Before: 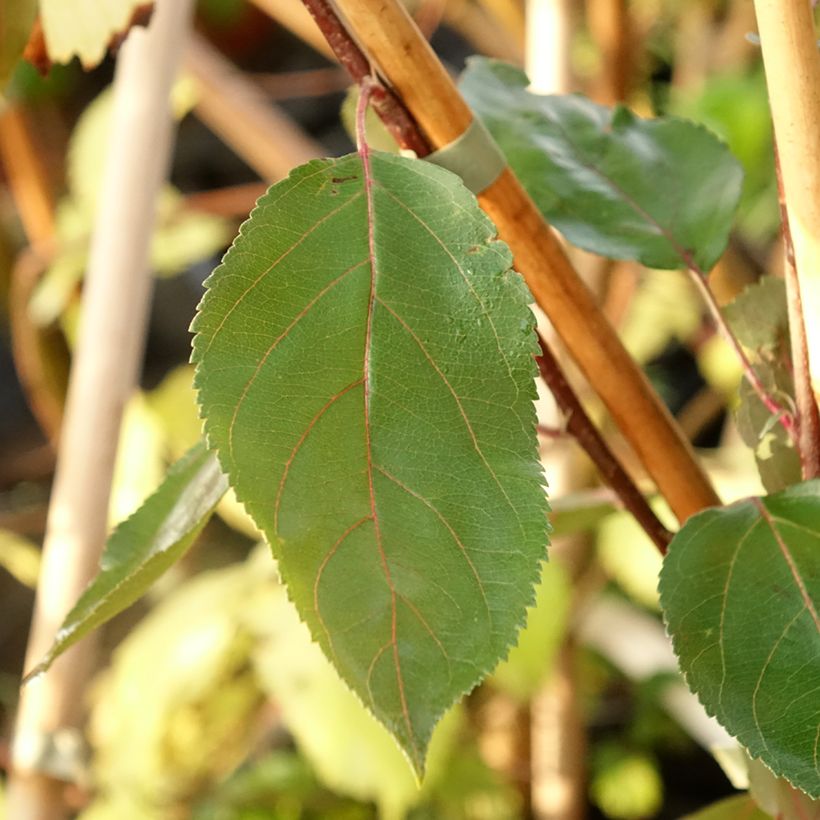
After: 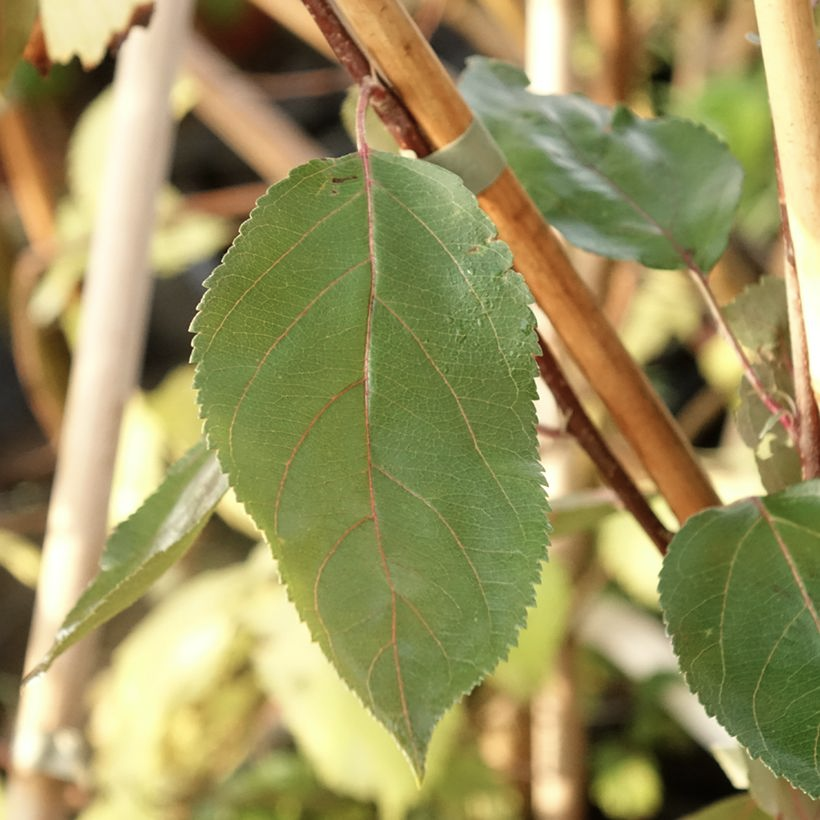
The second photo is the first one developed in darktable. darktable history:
color correction: highlights b* -0.044, saturation 0.798
